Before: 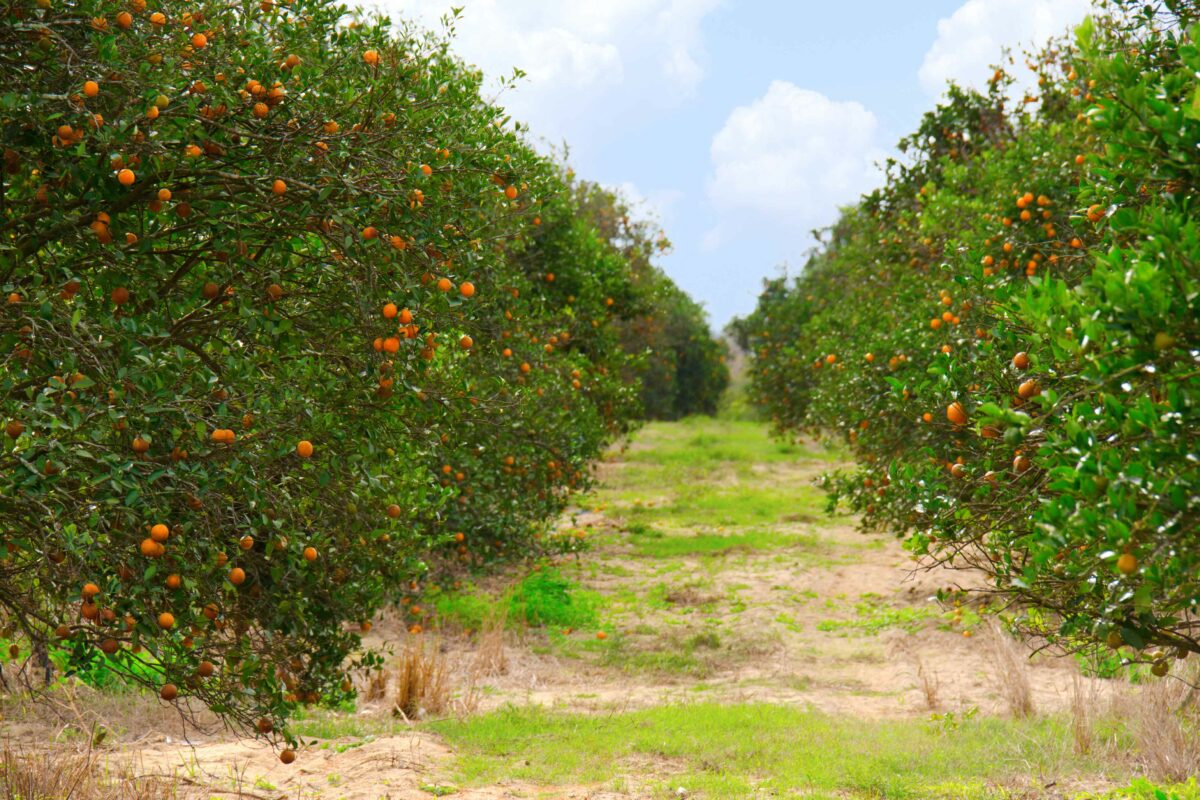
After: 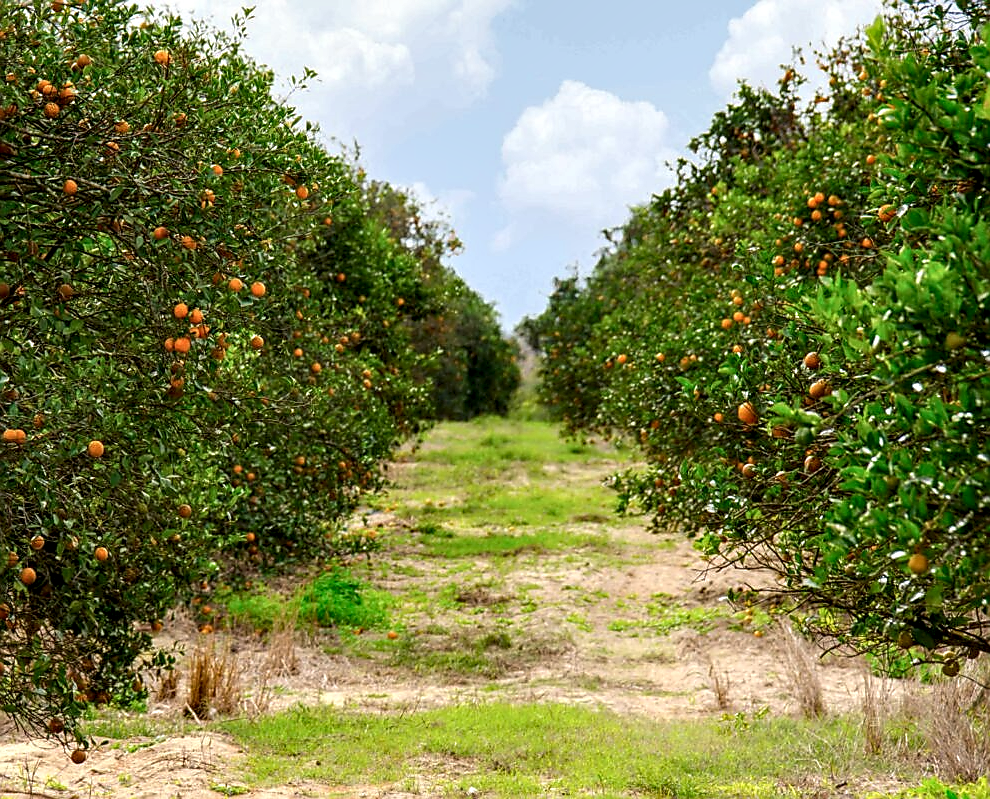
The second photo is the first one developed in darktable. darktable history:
sharpen: radius 1.352, amount 1.242, threshold 0.756
crop: left 17.485%, bottom 0.027%
exposure: black level correction 0.001, exposure -0.204 EV, compensate highlight preservation false
local contrast: highlights 64%, shadows 54%, detail 169%, midtone range 0.508
